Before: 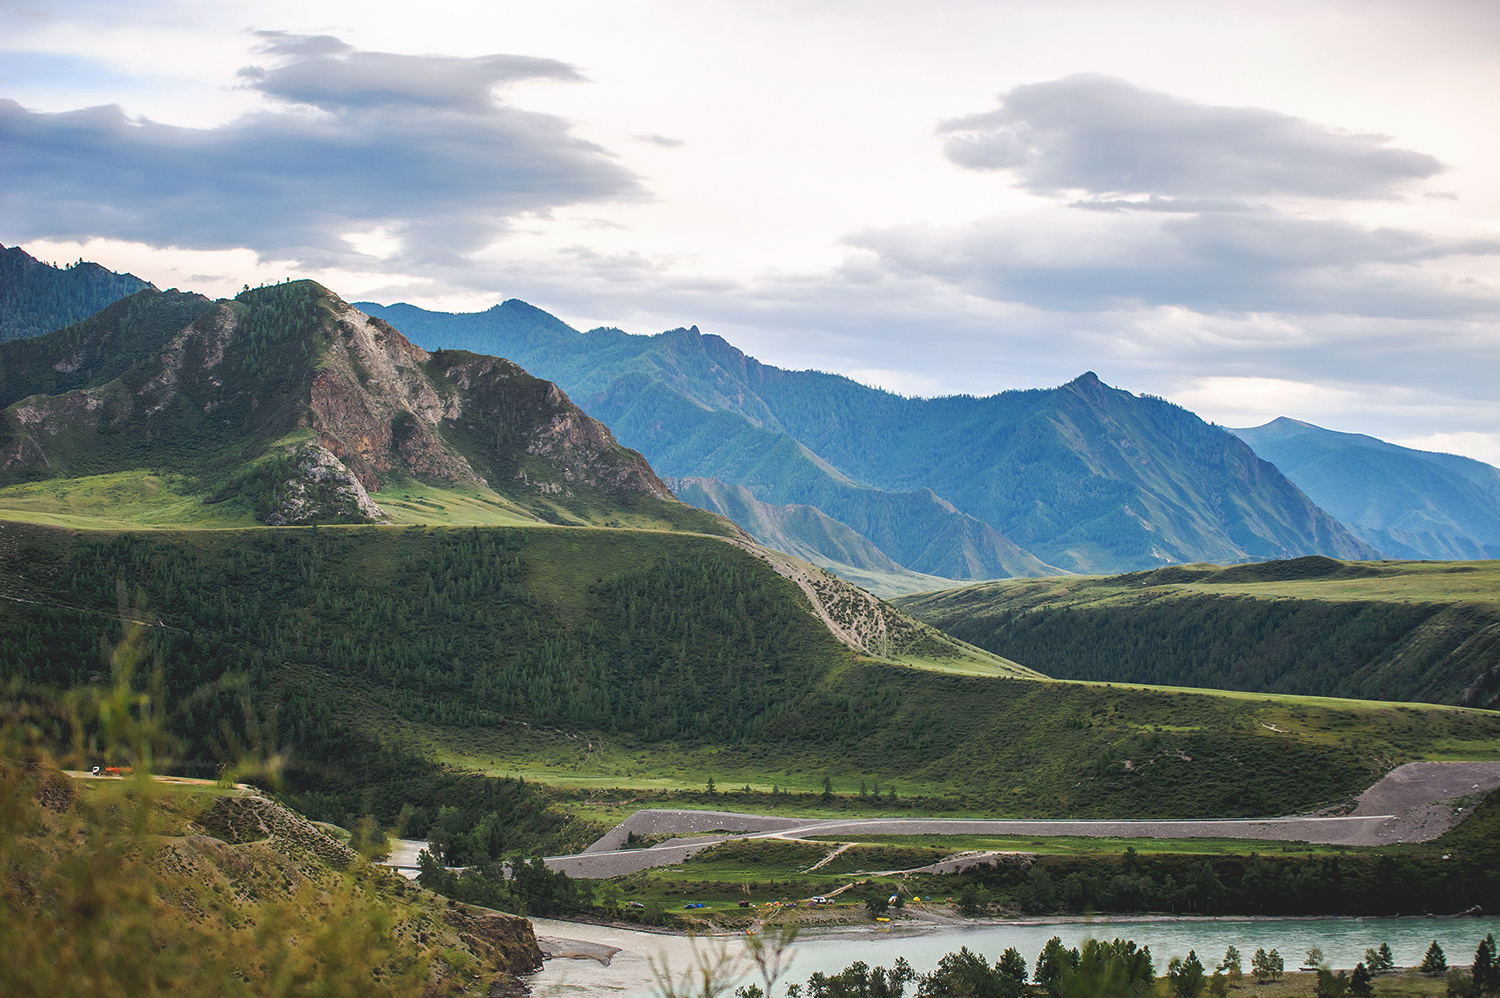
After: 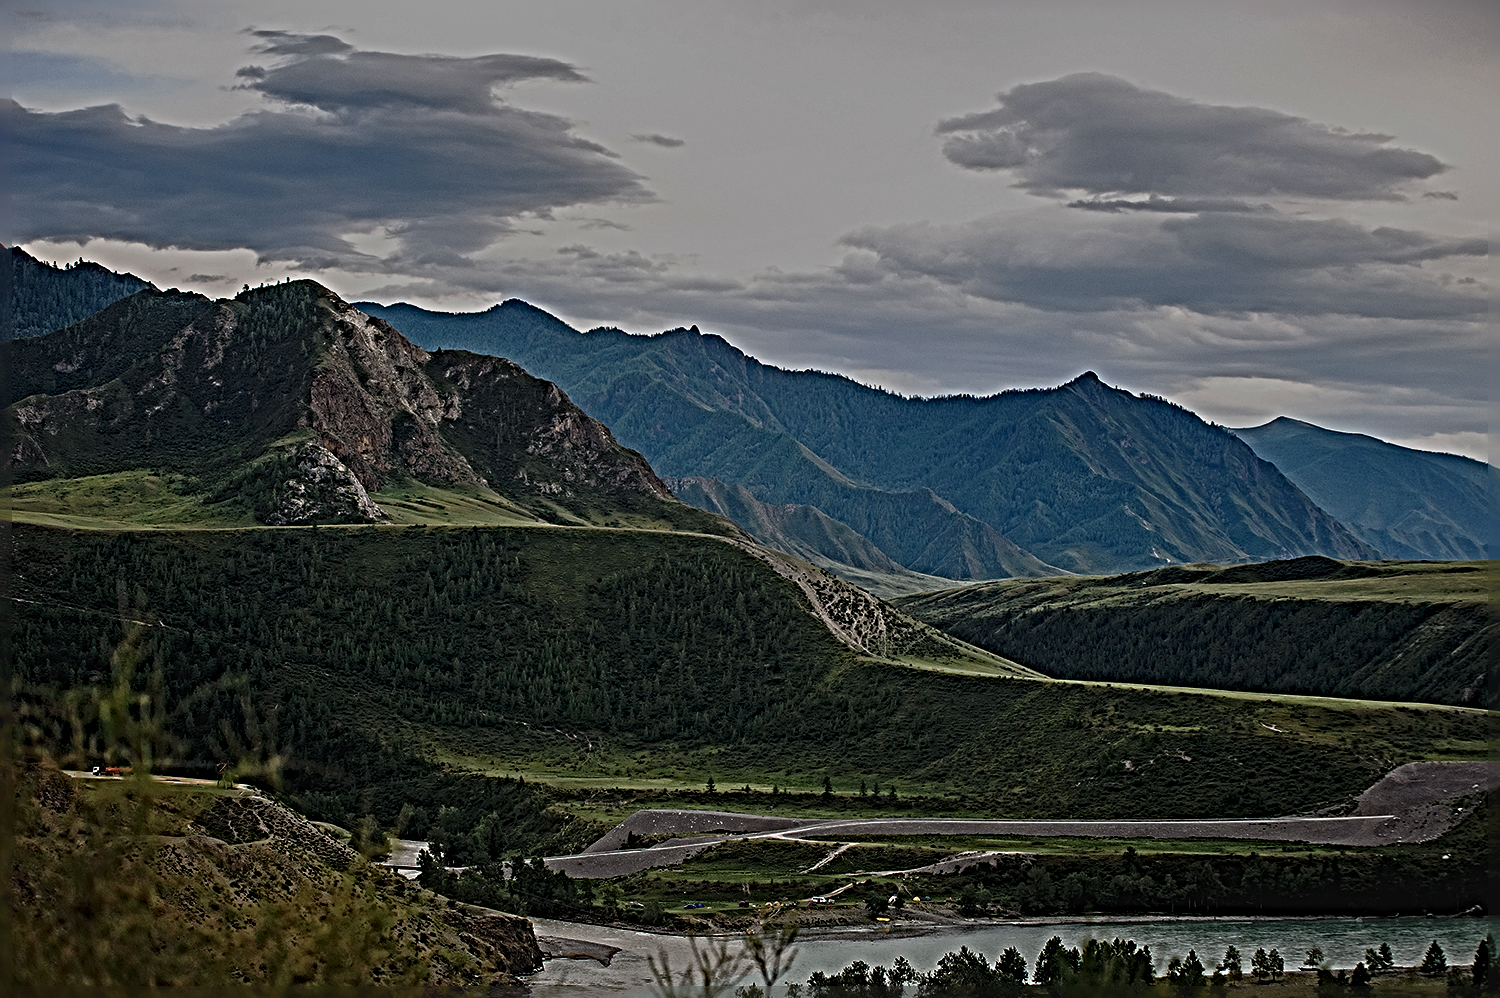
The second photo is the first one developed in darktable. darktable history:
tone equalizer: -8 EV -1.99 EV, -7 EV -1.98 EV, -6 EV -1.97 EV, -5 EV -1.98 EV, -4 EV -1.99 EV, -3 EV -1.97 EV, -2 EV -1.99 EV, -1 EV -1.62 EV, +0 EV -2 EV, edges refinement/feathering 500, mask exposure compensation -1.57 EV, preserve details no
sharpen: radius 6.281, amount 1.794, threshold 0.03
